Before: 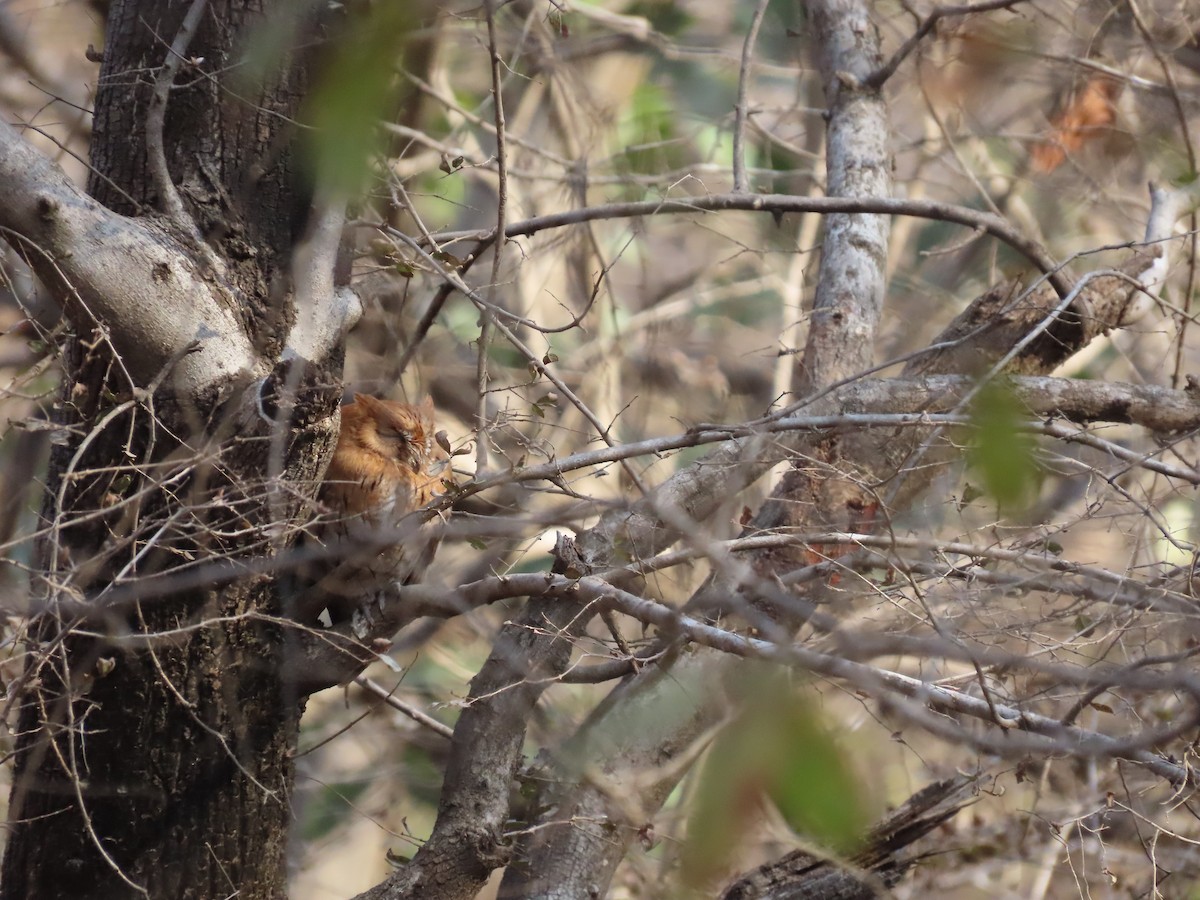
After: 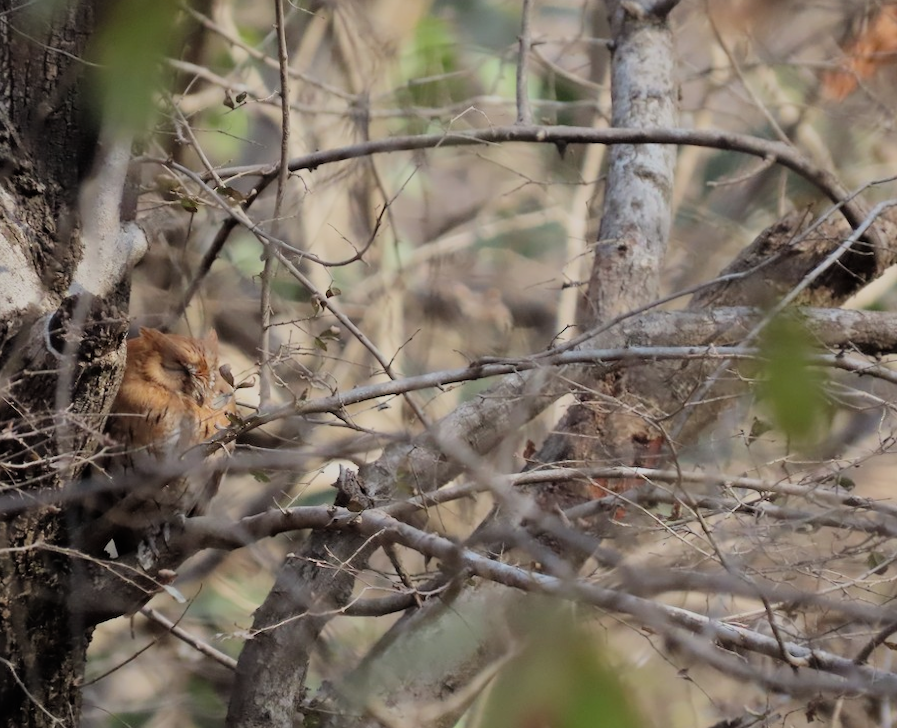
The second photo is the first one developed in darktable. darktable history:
rotate and perspective: lens shift (horizontal) -0.055, automatic cropping off
crop: left 16.768%, top 8.653%, right 8.362%, bottom 12.485%
filmic rgb: black relative exposure -7.65 EV, white relative exposure 4.56 EV, hardness 3.61, color science v6 (2022)
contrast brightness saturation: saturation -0.05
